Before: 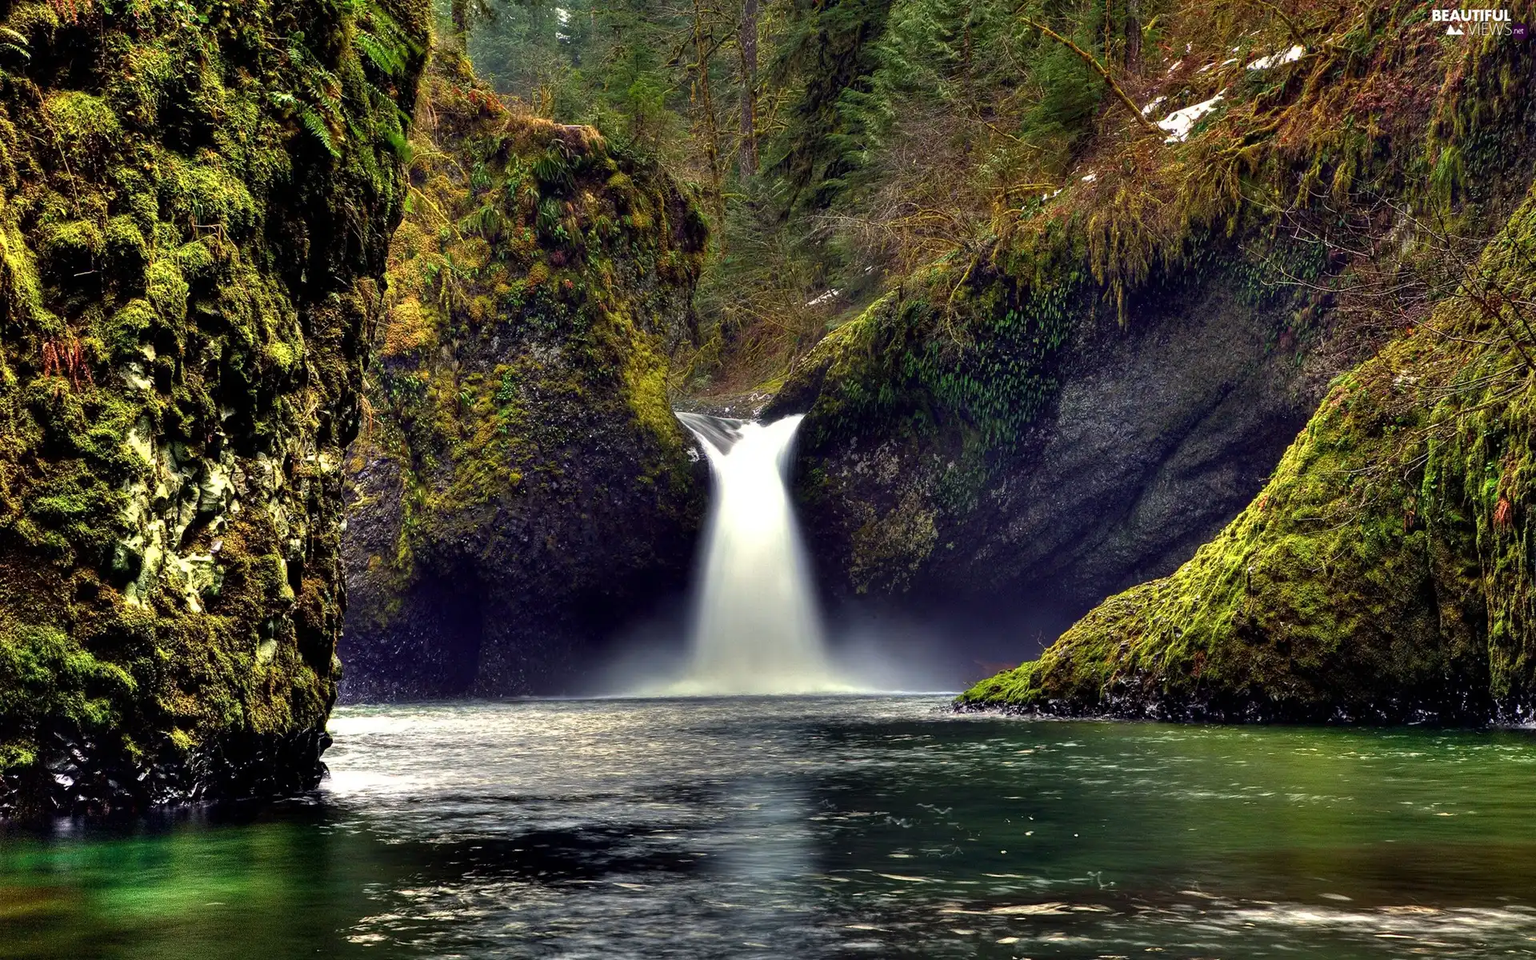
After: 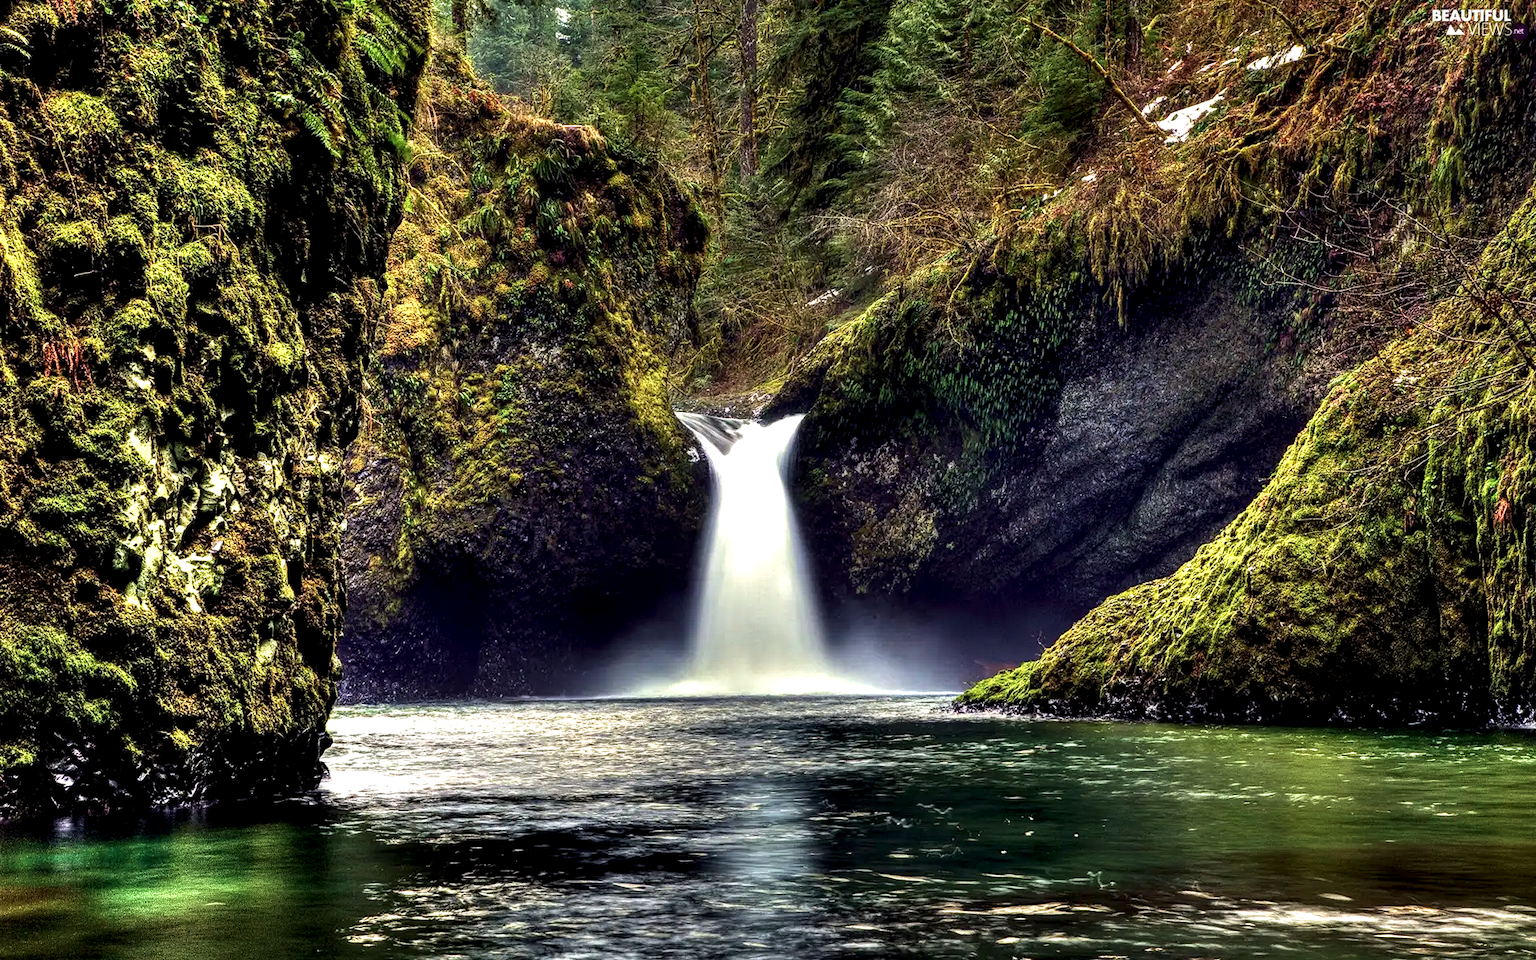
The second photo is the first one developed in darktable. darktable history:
velvia: strength 26.32%
tone equalizer: -8 EV -0.396 EV, -7 EV -0.373 EV, -6 EV -0.353 EV, -5 EV -0.218 EV, -3 EV 0.256 EV, -2 EV 0.319 EV, -1 EV 0.381 EV, +0 EV 0.403 EV, edges refinement/feathering 500, mask exposure compensation -1.57 EV, preserve details no
local contrast: highlights 60%, shadows 63%, detail 160%
